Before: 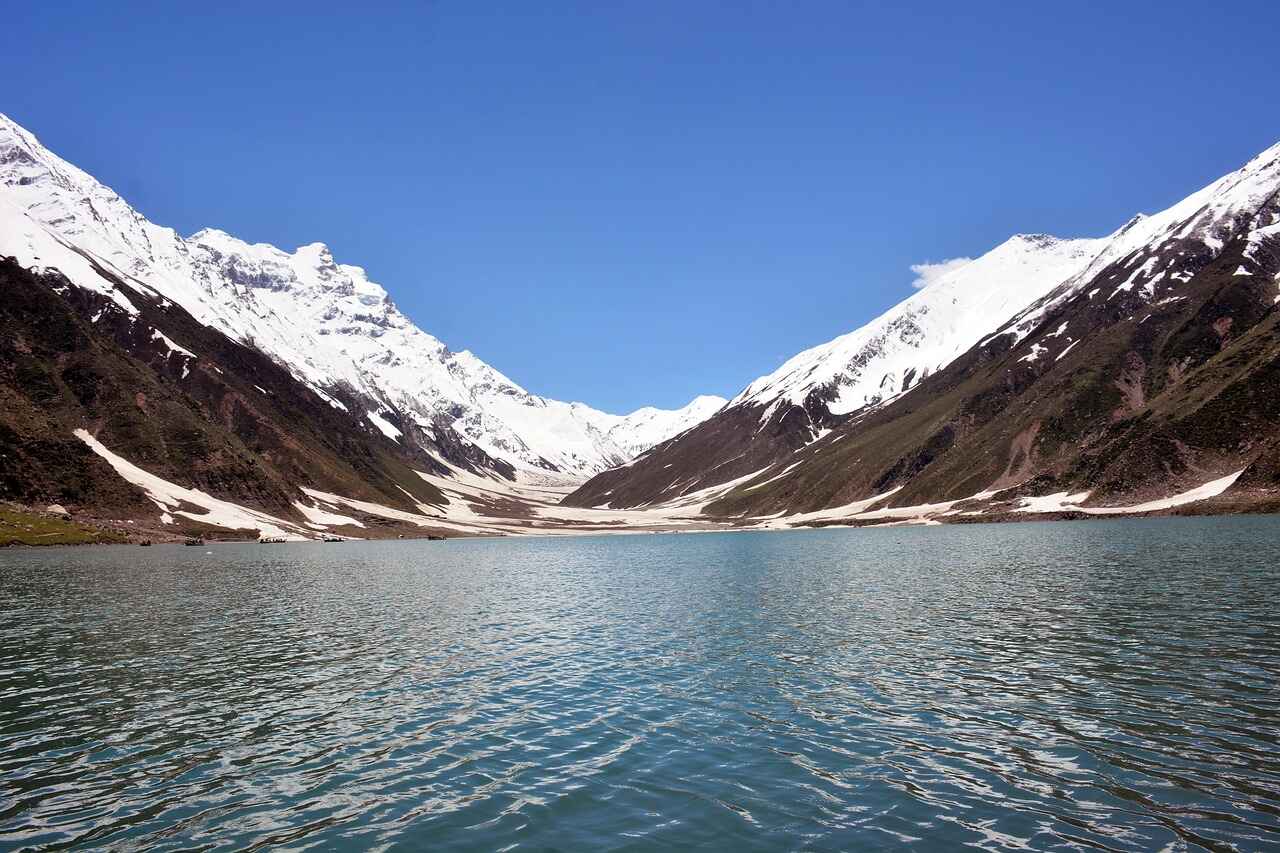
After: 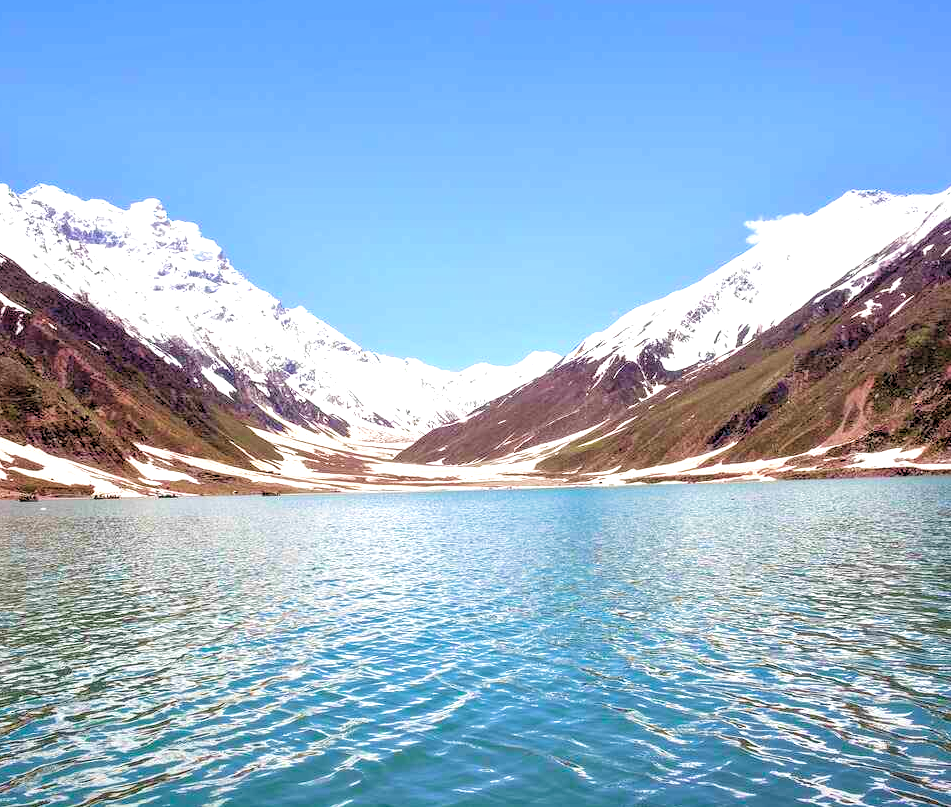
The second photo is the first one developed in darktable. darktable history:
velvia: strength 39.61%
levels: levels [0.036, 0.364, 0.827]
local contrast: on, module defaults
crop and rotate: left 13.038%, top 5.366%, right 12.621%
